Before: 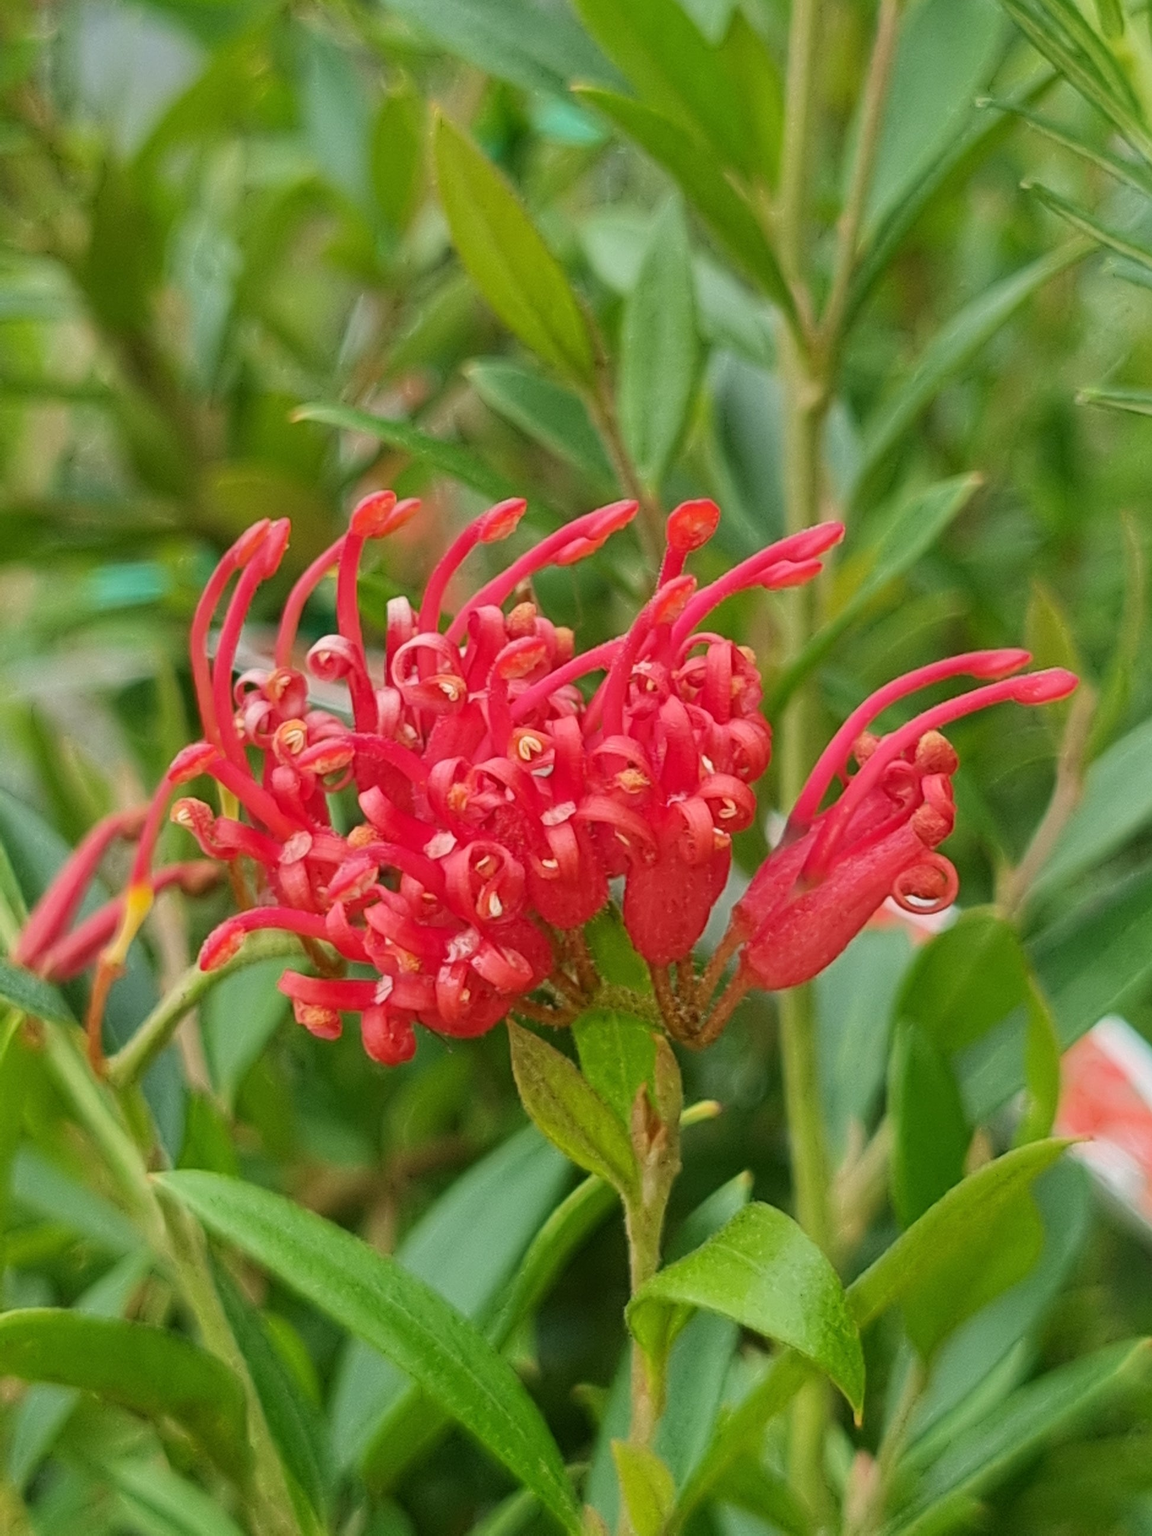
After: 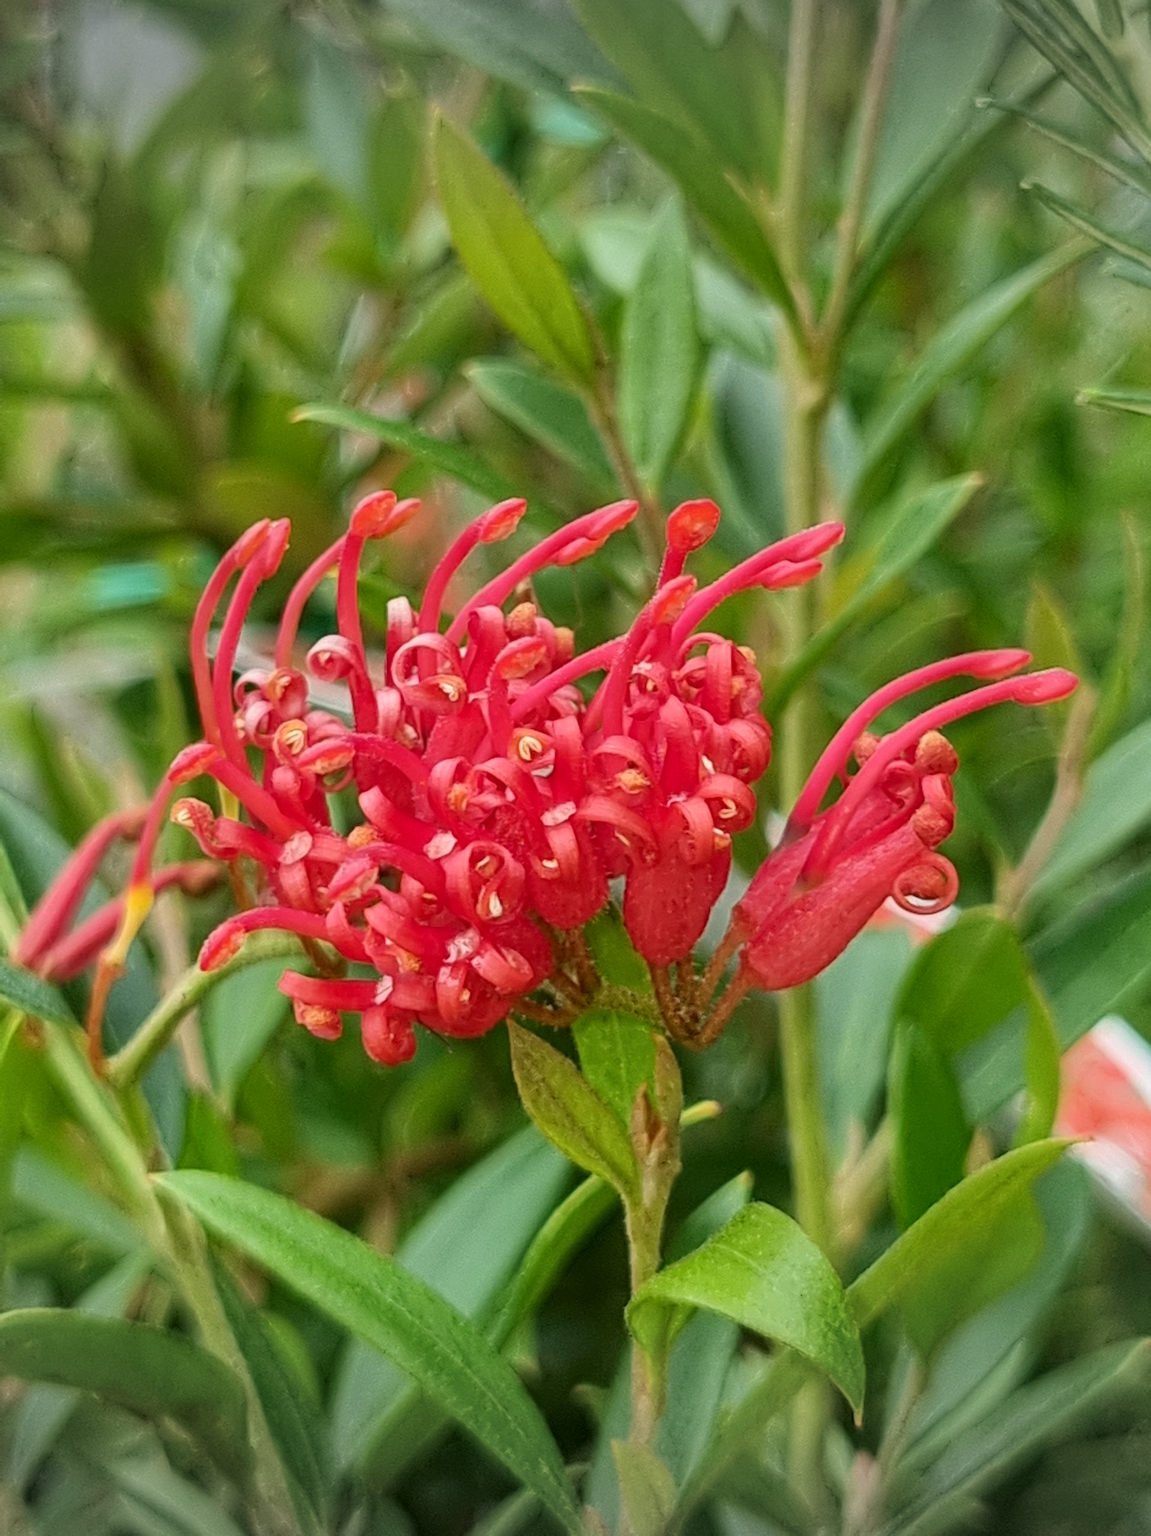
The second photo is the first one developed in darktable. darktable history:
vignetting: fall-off start 100%, brightness -0.282, width/height ratio 1.31
local contrast: on, module defaults
